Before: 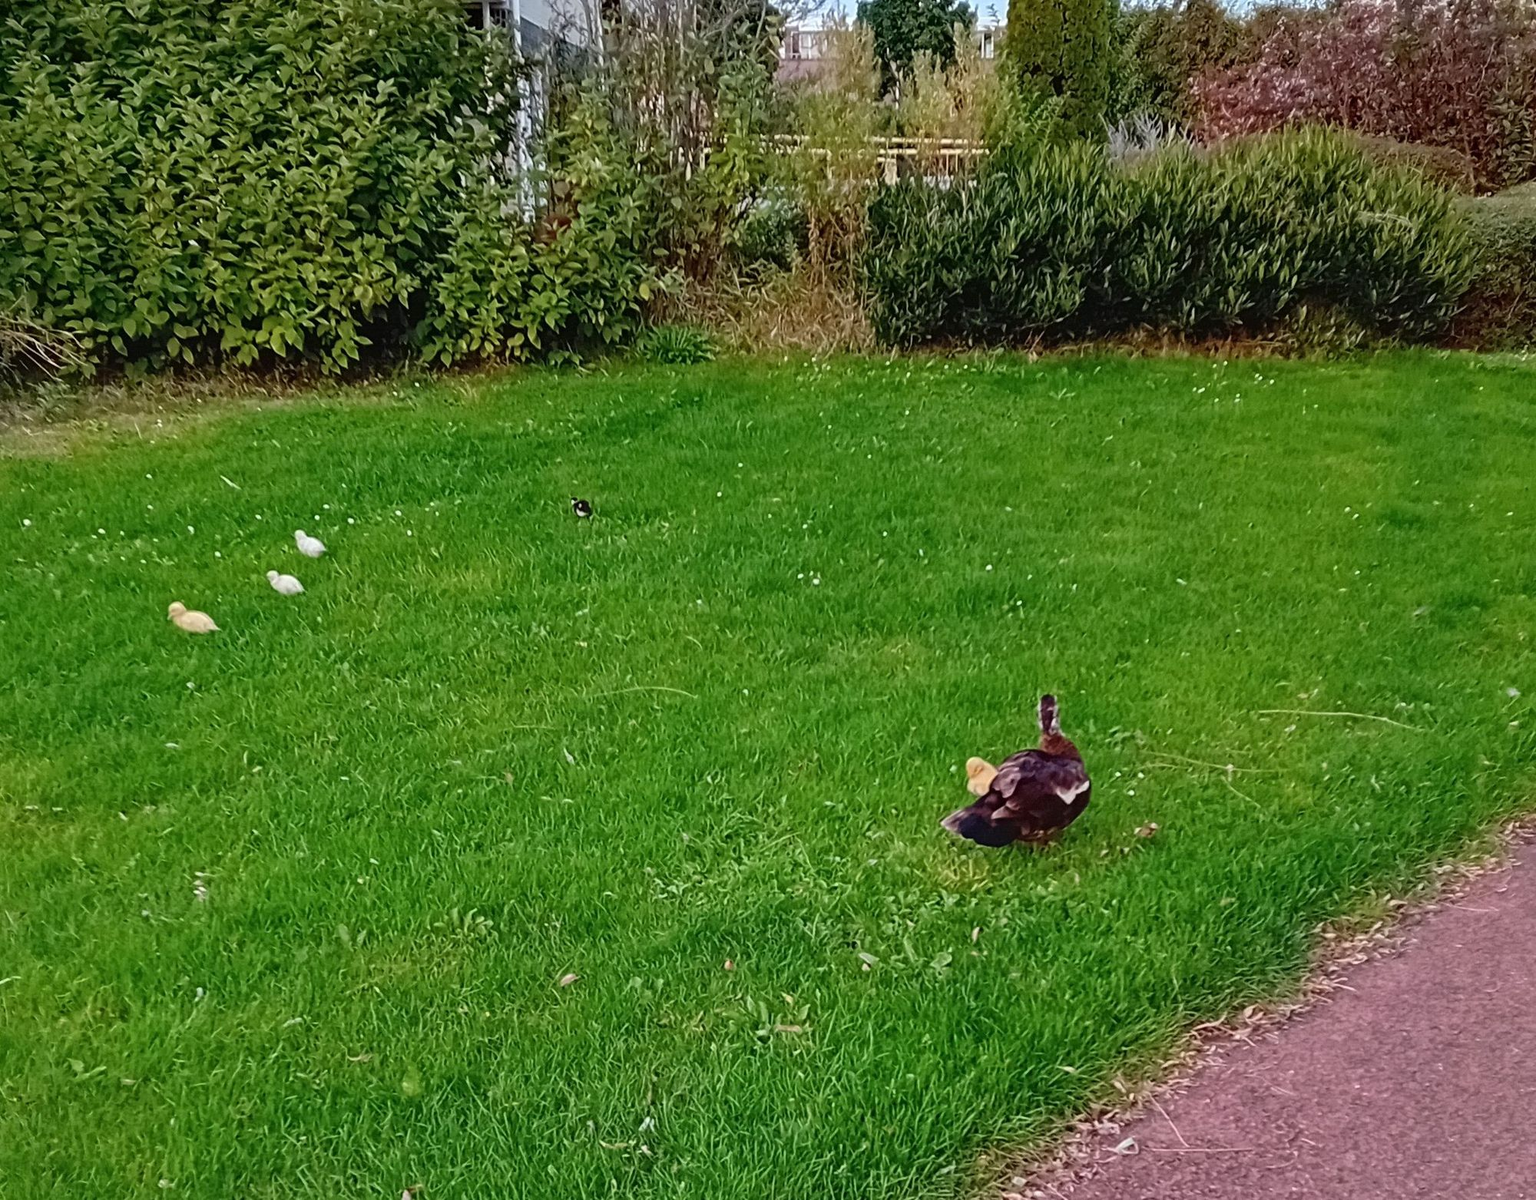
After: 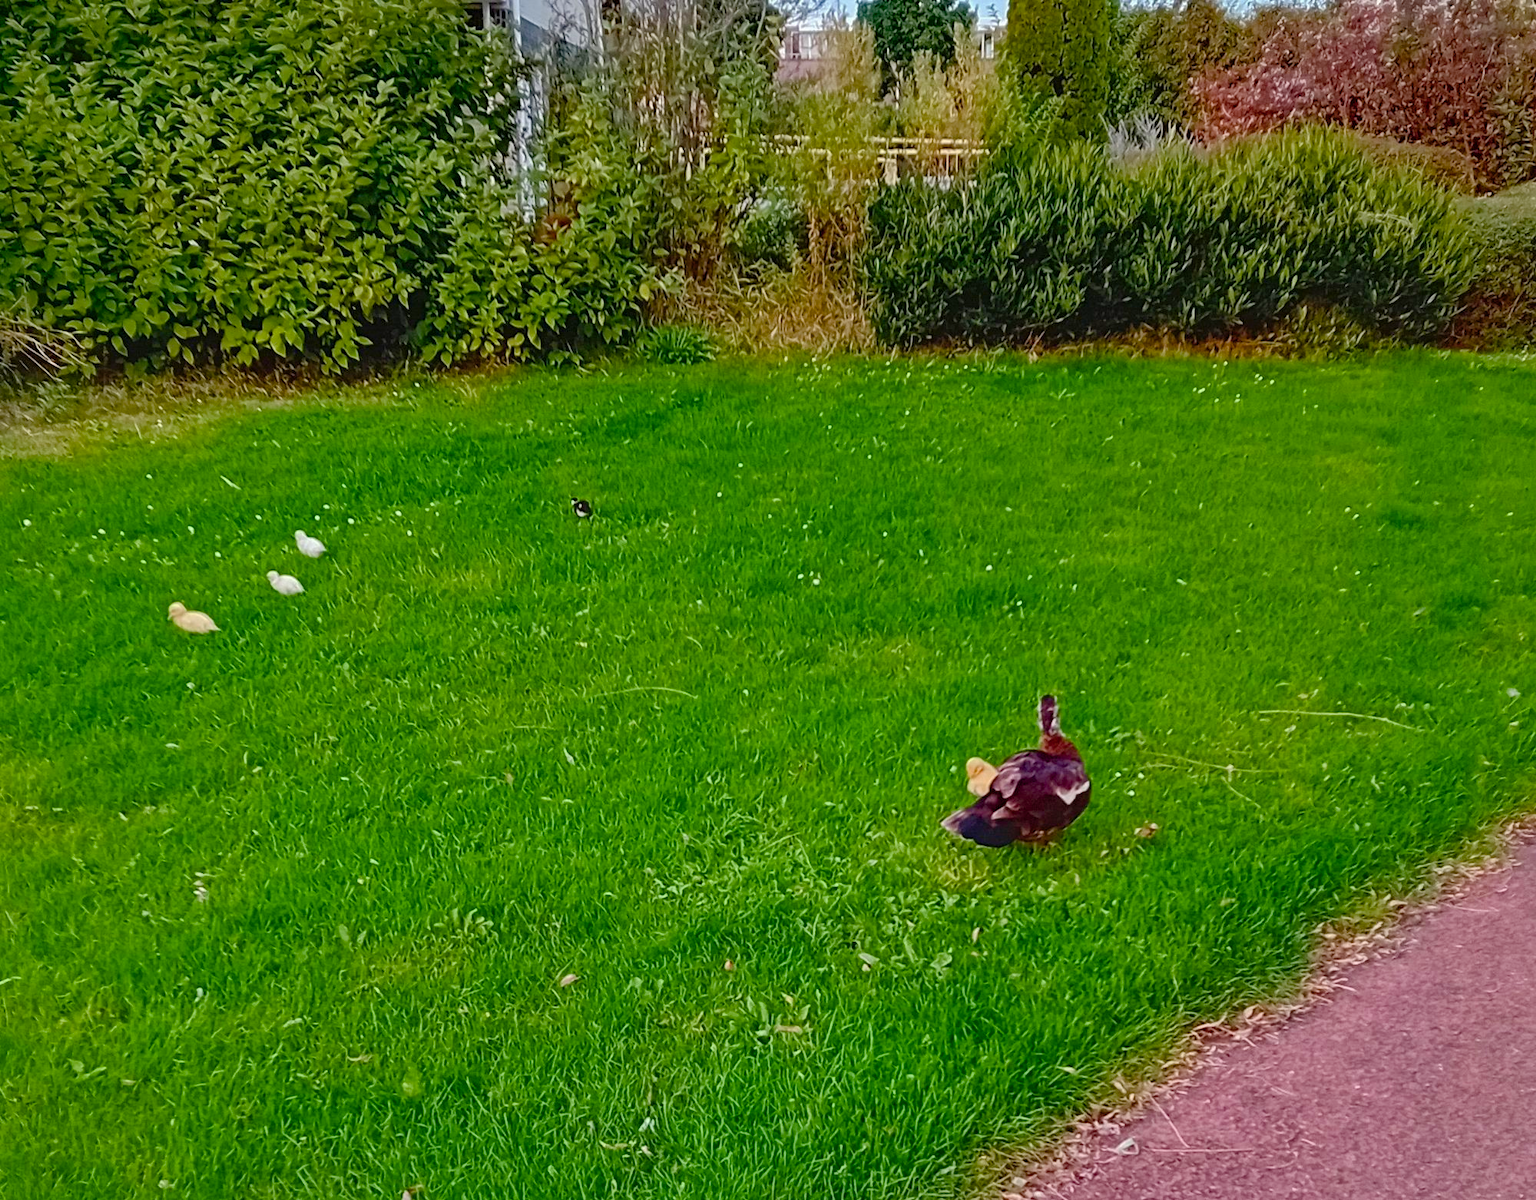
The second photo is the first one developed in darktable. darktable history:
shadows and highlights: on, module defaults
color balance rgb: perceptual saturation grading › global saturation 35%, perceptual saturation grading › highlights -30%, perceptual saturation grading › shadows 35%, perceptual brilliance grading › global brilliance 3%, perceptual brilliance grading › highlights -3%, perceptual brilliance grading › shadows 3%
